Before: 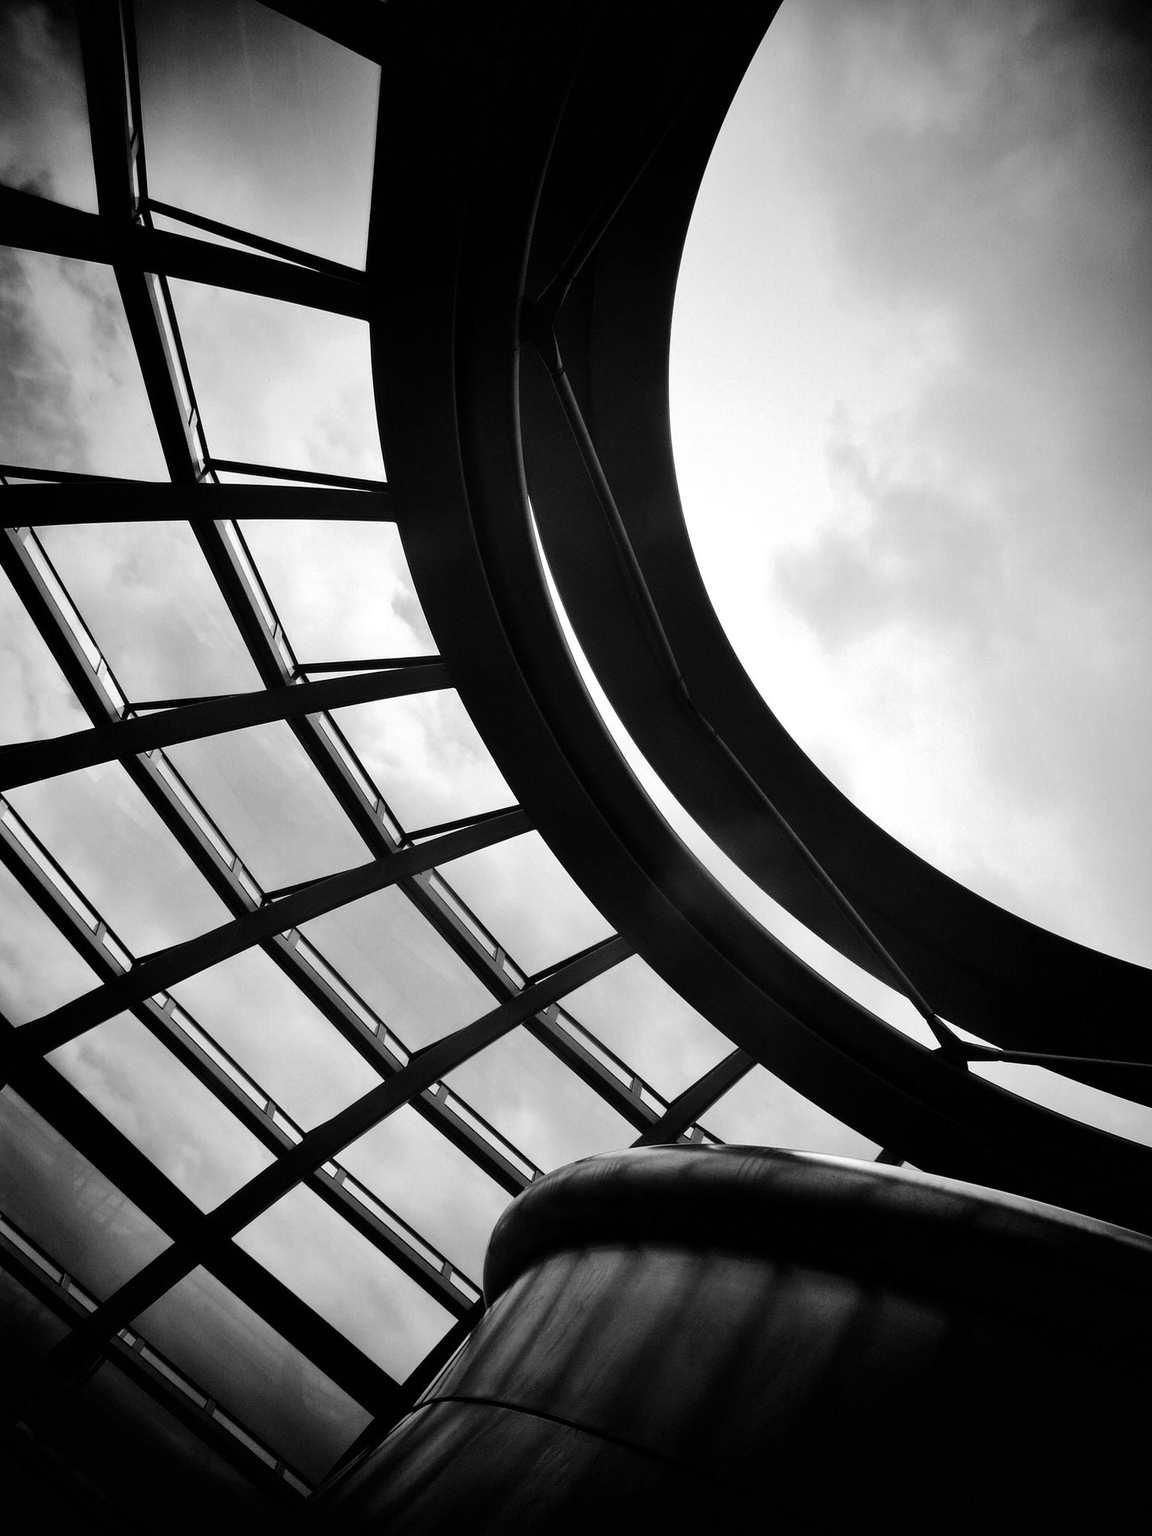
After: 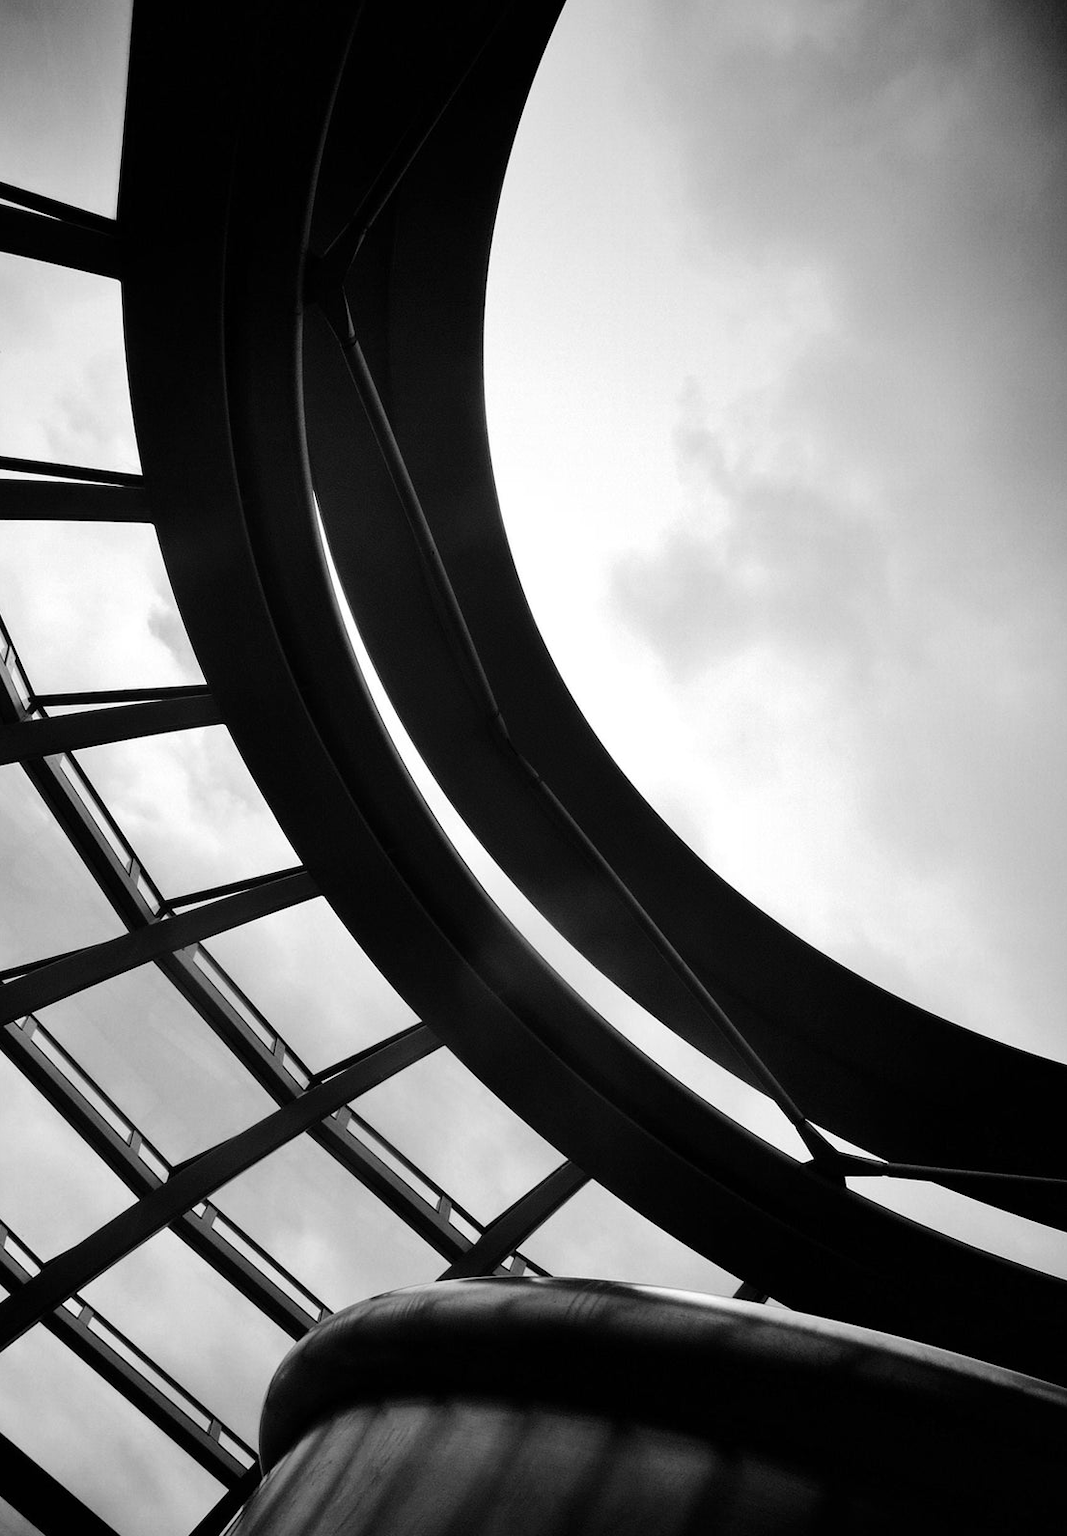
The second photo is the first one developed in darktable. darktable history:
contrast brightness saturation: saturation -0.06
crop: left 23.434%, top 5.871%, bottom 11.538%
